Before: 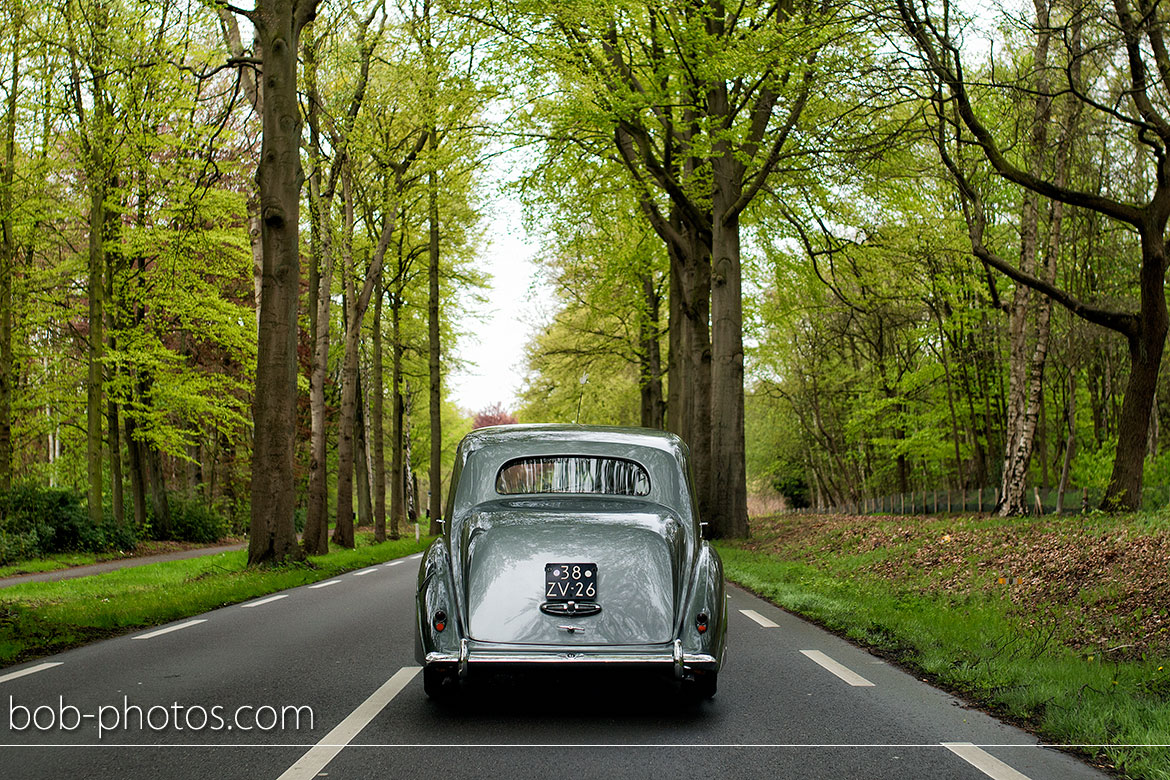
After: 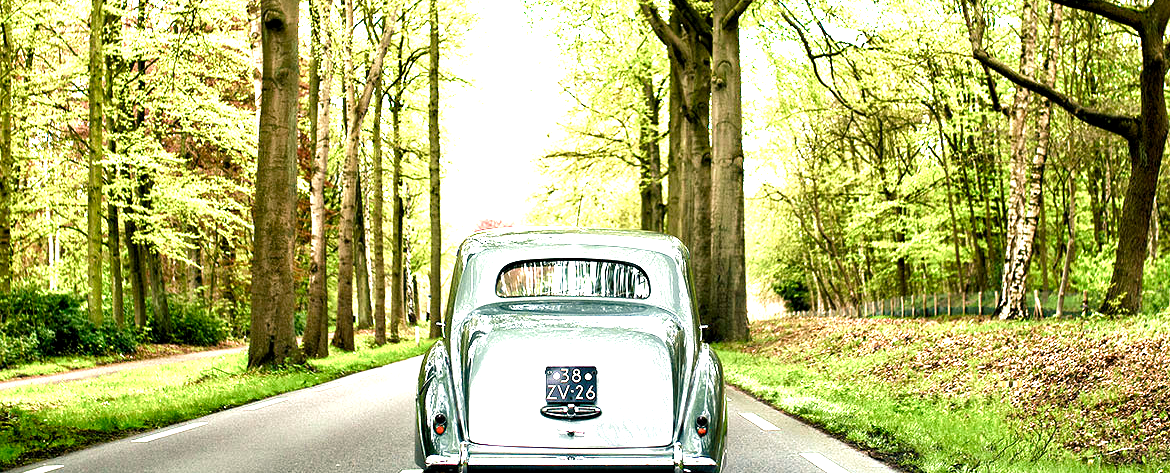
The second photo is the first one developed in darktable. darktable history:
exposure: black level correction 0, exposure 1.9 EV, compensate highlight preservation false
velvia: on, module defaults
color balance rgb: shadows lift › chroma 2.79%, shadows lift › hue 190.66°, power › hue 171.85°, highlights gain › chroma 2.16%, highlights gain › hue 75.26°, global offset › luminance -0.51%, perceptual saturation grading › highlights -33.8%, perceptual saturation grading › mid-tones 14.98%, perceptual saturation grading › shadows 48.43%, perceptual brilliance grading › highlights 15.68%, perceptual brilliance grading › mid-tones 6.62%, perceptual brilliance grading › shadows -14.98%, global vibrance 11.32%, contrast 5.05%
crop and rotate: top 25.357%, bottom 13.942%
